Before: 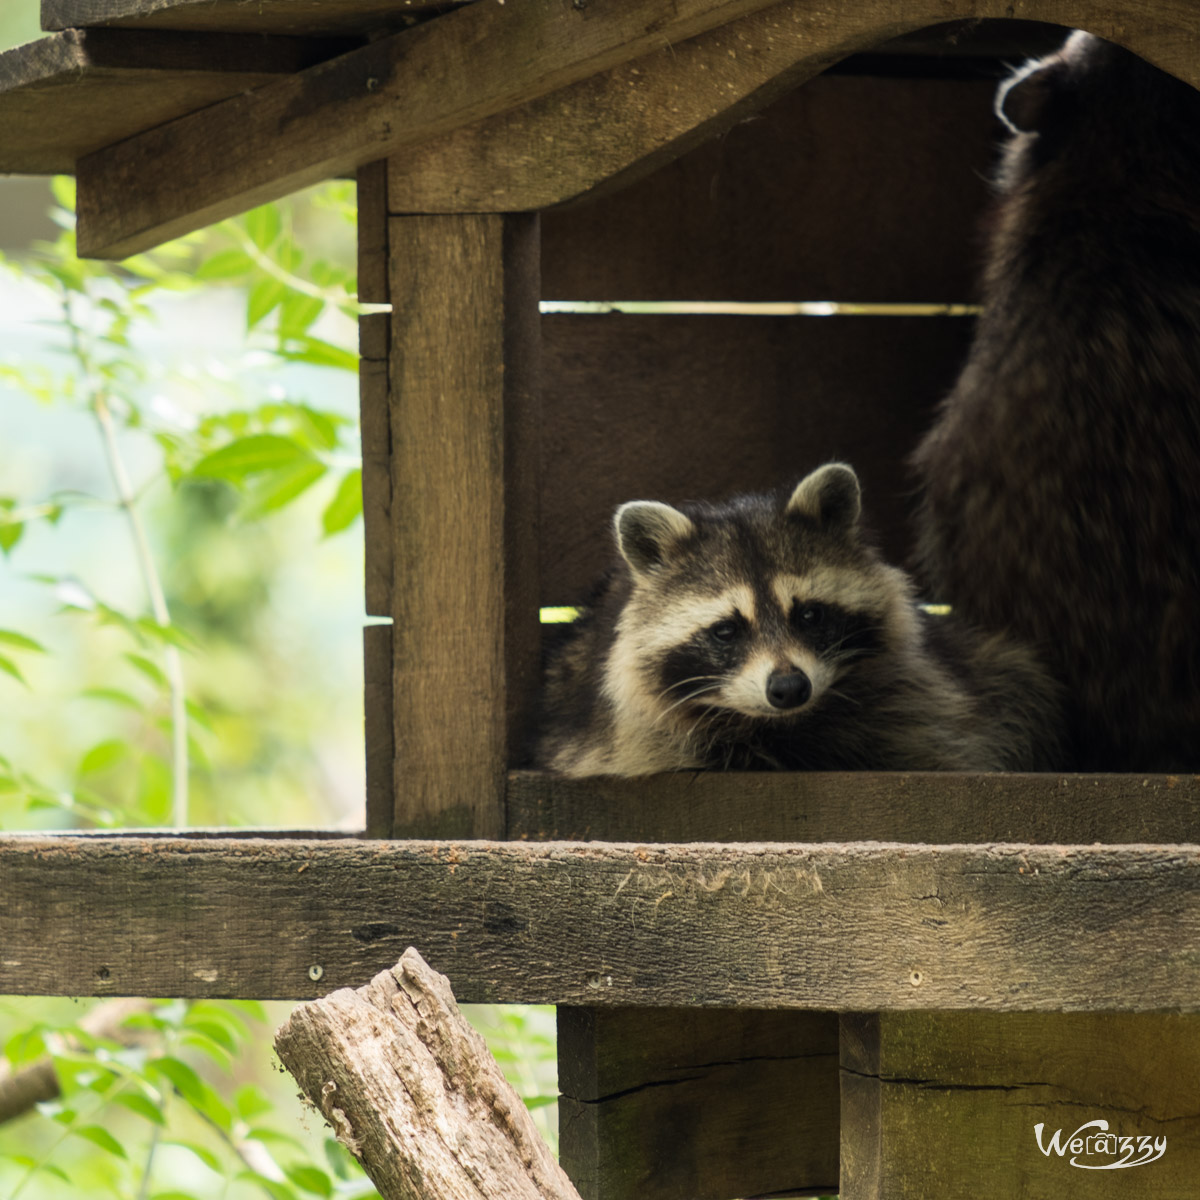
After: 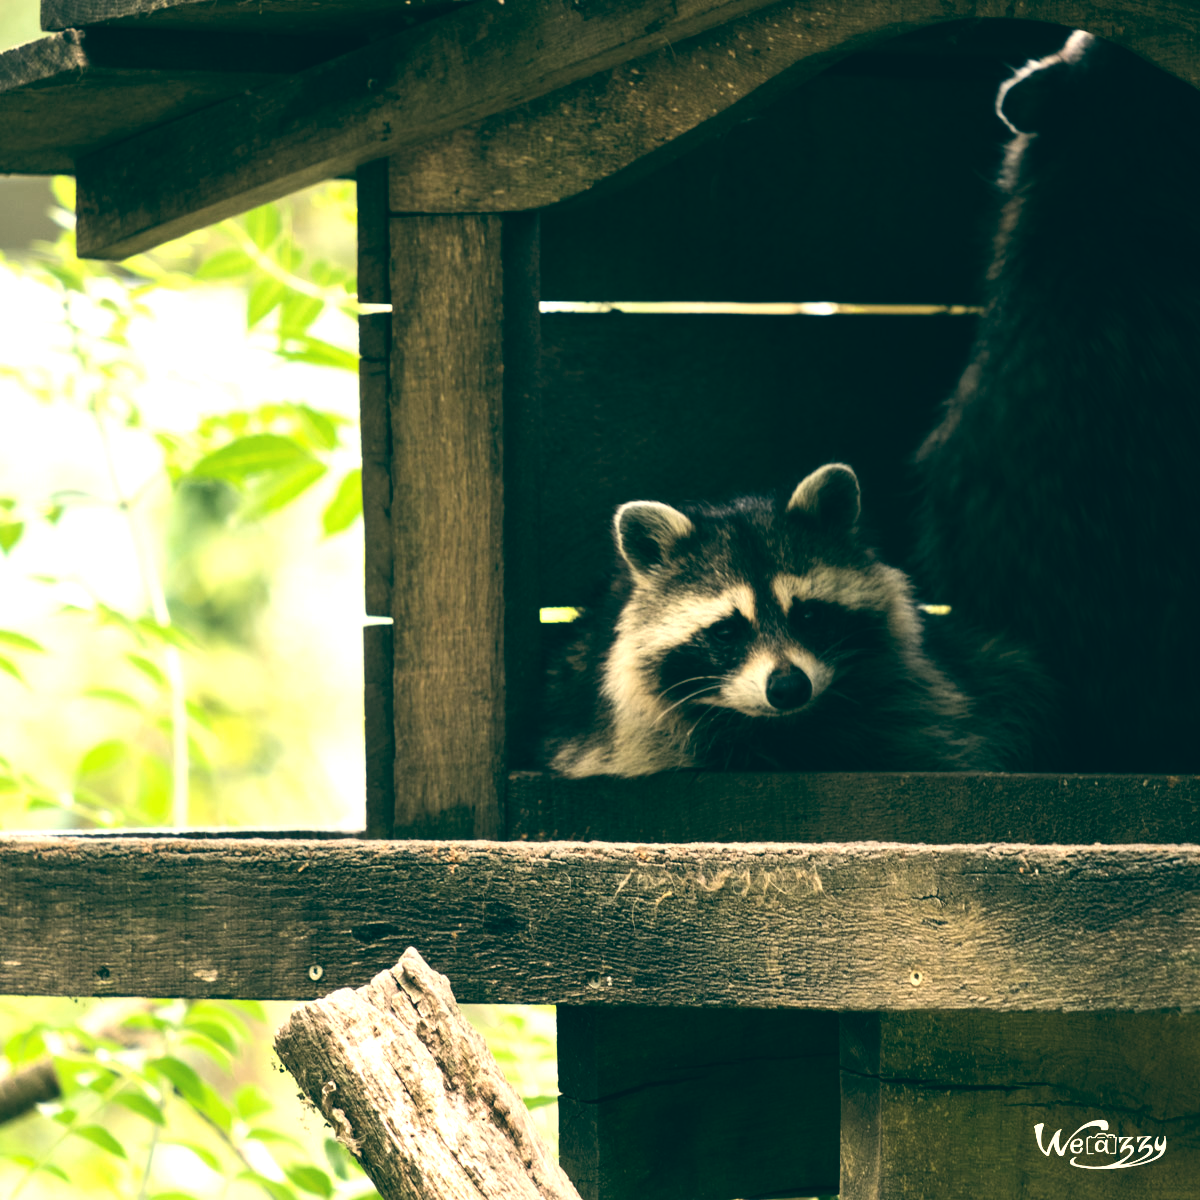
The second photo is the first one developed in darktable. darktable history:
color balance: lift [1.005, 0.99, 1.007, 1.01], gamma [1, 0.979, 1.011, 1.021], gain [0.923, 1.098, 1.025, 0.902], input saturation 90.45%, contrast 7.73%, output saturation 105.91%
tone equalizer: -8 EV -0.75 EV, -7 EV -0.7 EV, -6 EV -0.6 EV, -5 EV -0.4 EV, -3 EV 0.4 EV, -2 EV 0.6 EV, -1 EV 0.7 EV, +0 EV 0.75 EV, edges refinement/feathering 500, mask exposure compensation -1.57 EV, preserve details no
